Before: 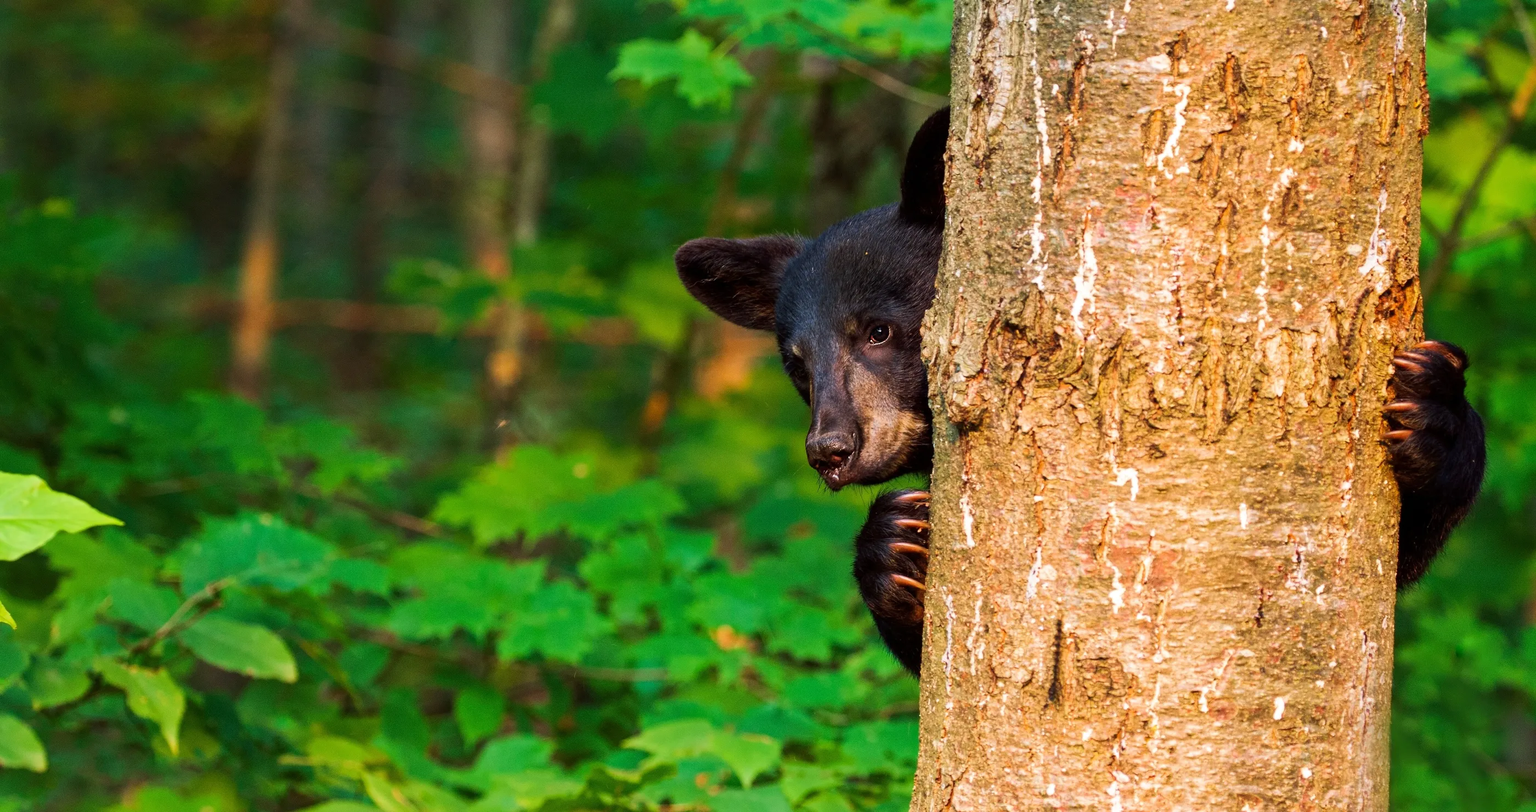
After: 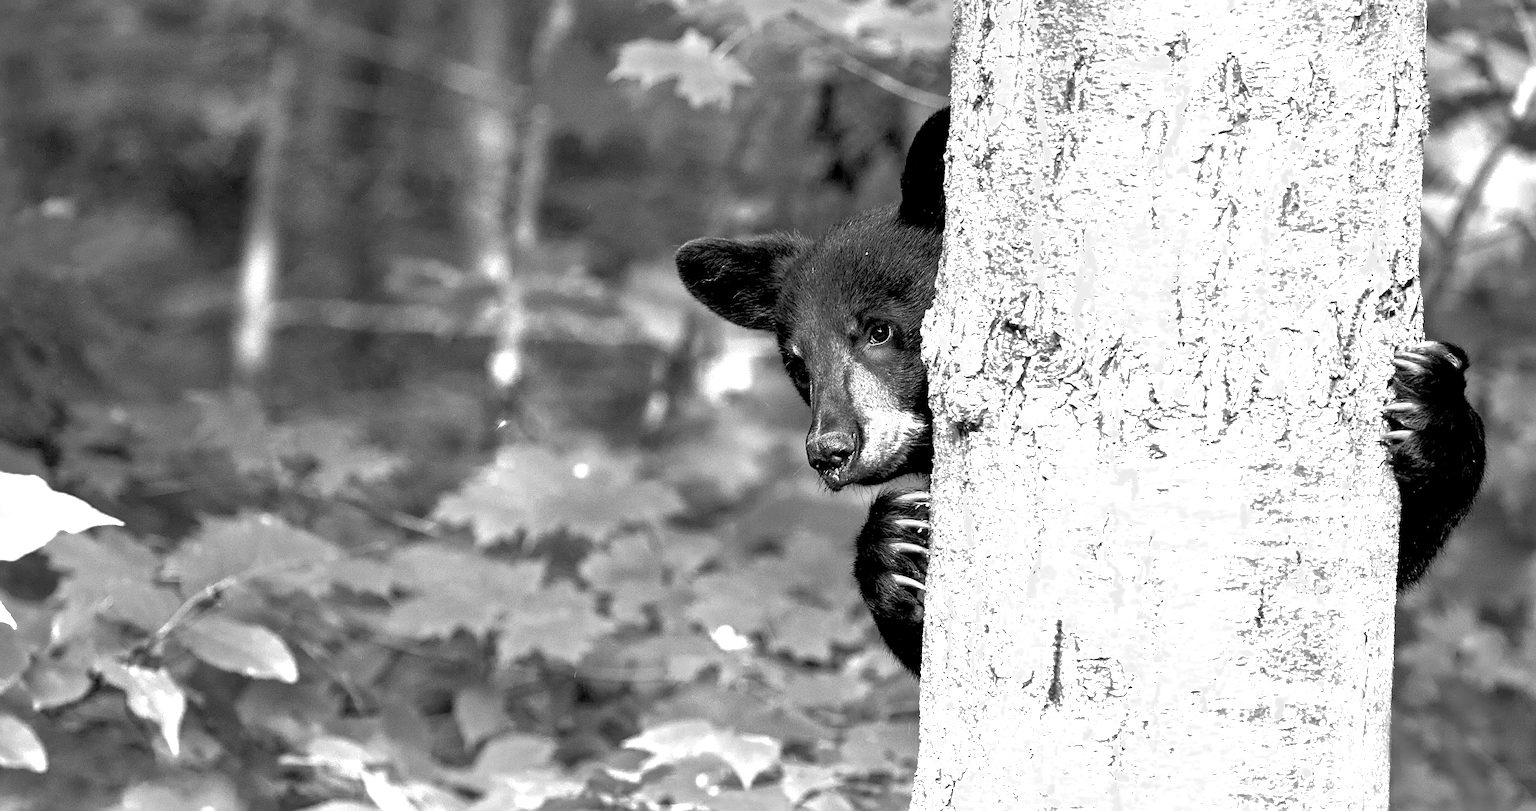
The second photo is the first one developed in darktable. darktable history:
exposure: black level correction 0, exposure 1.1 EV, compensate highlight preservation false
color zones: curves: ch0 [(0.018, 0.548) (0.197, 0.654) (0.425, 0.447) (0.605, 0.658) (0.732, 0.579)]; ch1 [(0.105, 0.531) (0.224, 0.531) (0.386, 0.39) (0.618, 0.456) (0.732, 0.456) (0.956, 0.421)]; ch2 [(0.039, 0.583) (0.215, 0.465) (0.399, 0.544) (0.465, 0.548) (0.614, 0.447) (0.724, 0.43) (0.882, 0.623) (0.956, 0.632)]
base curve: curves: ch0 [(0.017, 0) (0.425, 0.441) (0.844, 0.933) (1, 1)], preserve colors none
monochrome: a -92.57, b 58.91
haze removal: strength -0.05
shadows and highlights: on, module defaults
sharpen: on, module defaults
